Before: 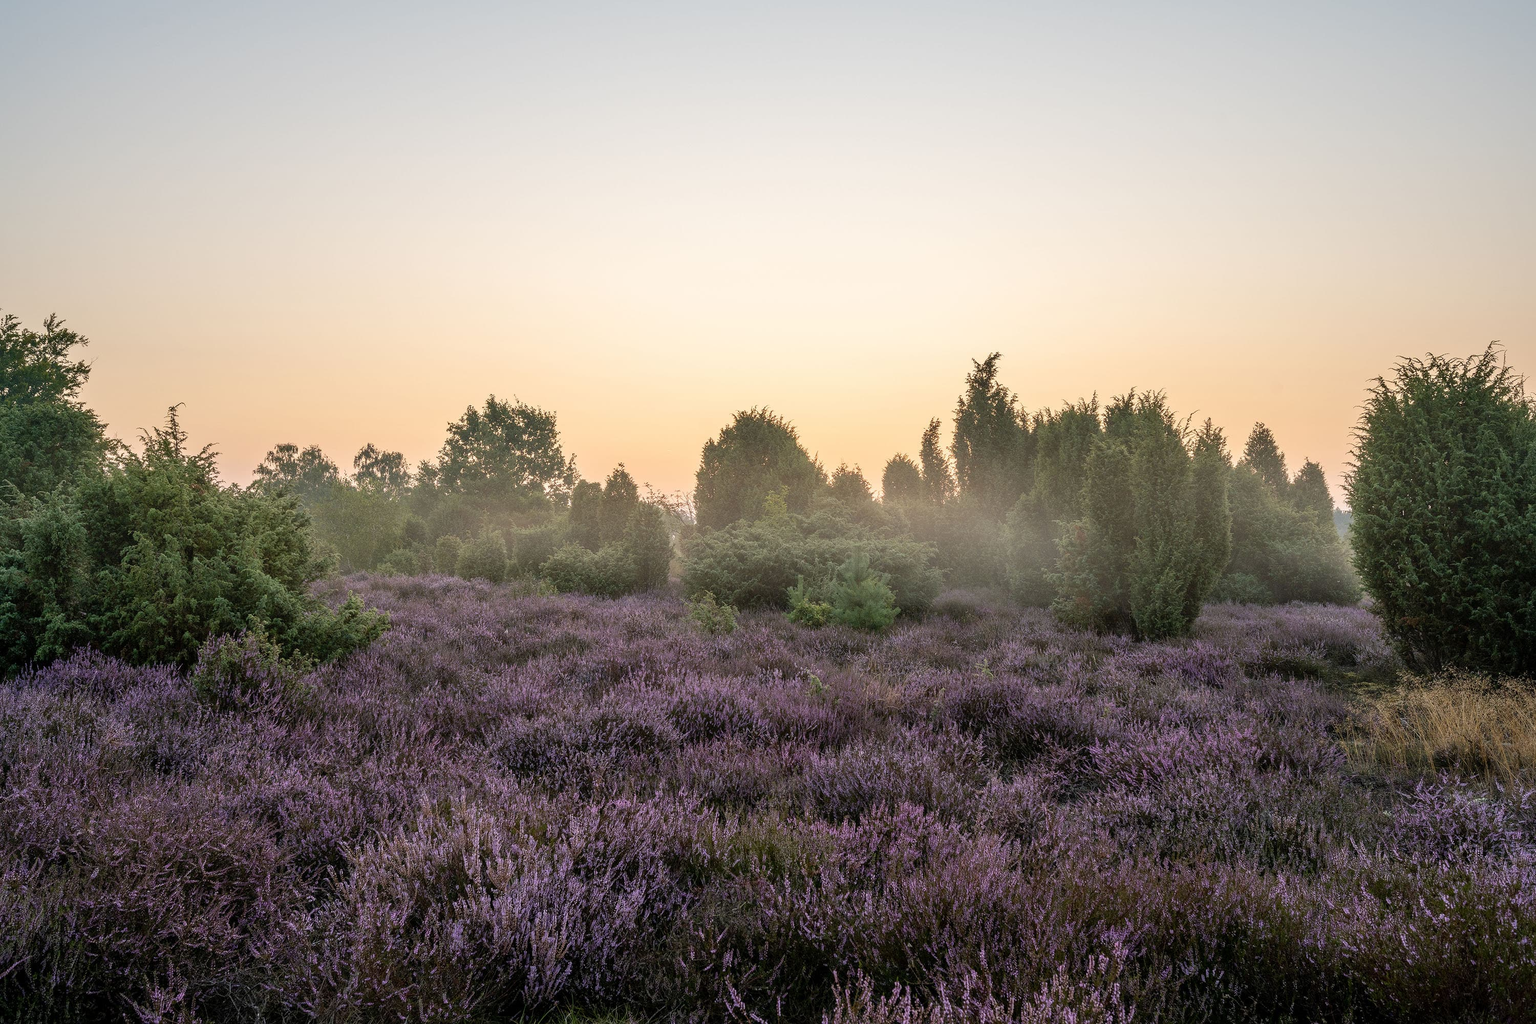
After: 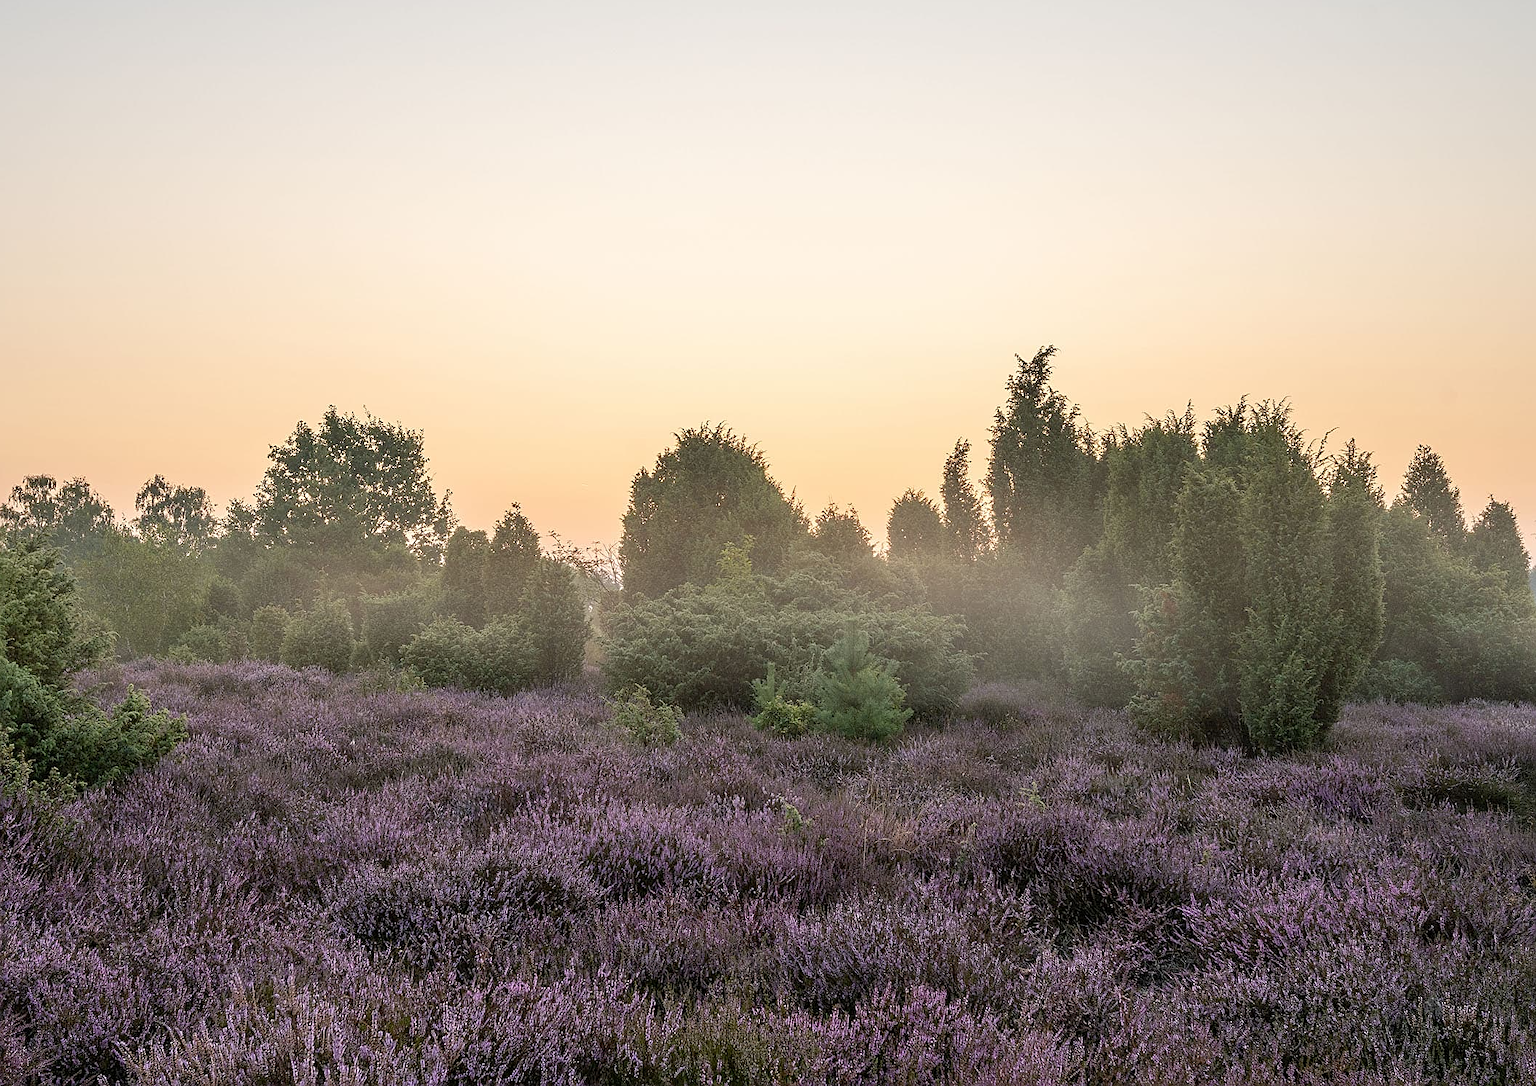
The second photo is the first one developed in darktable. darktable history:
crop and rotate: left 16.866%, top 10.743%, right 12.828%, bottom 14.622%
sharpen: on, module defaults
